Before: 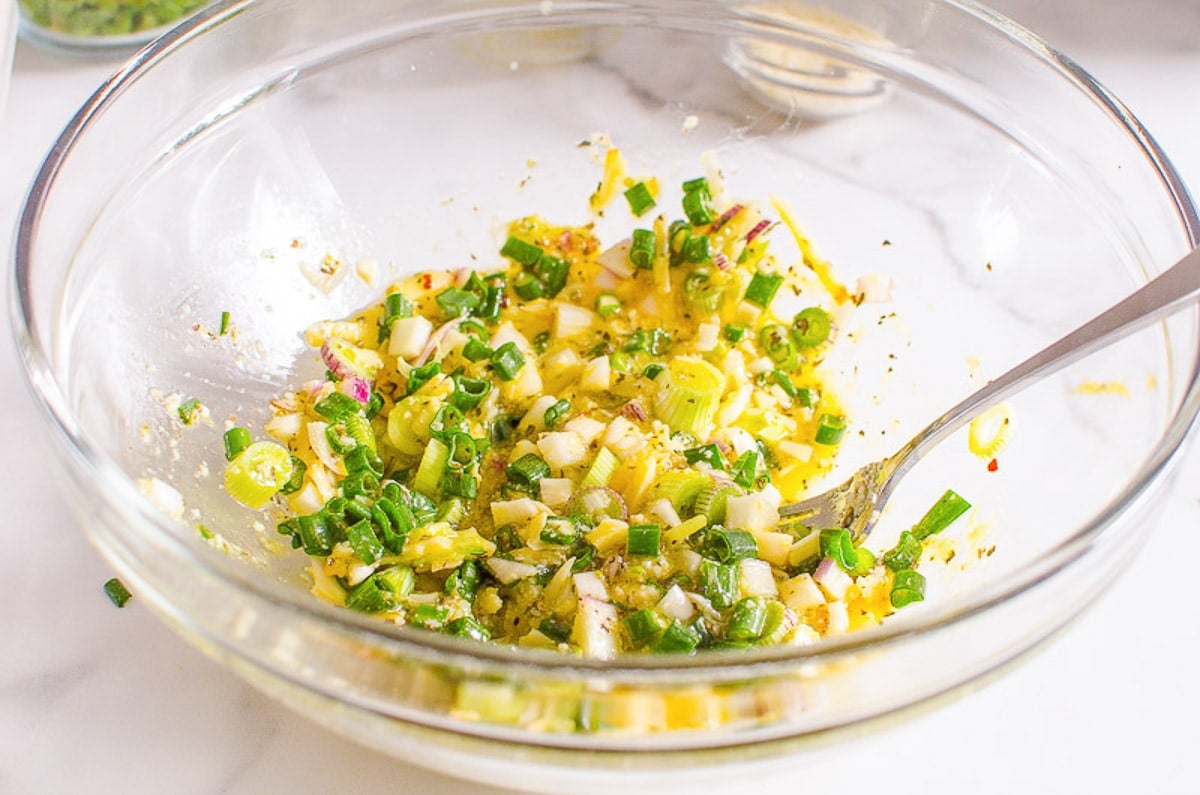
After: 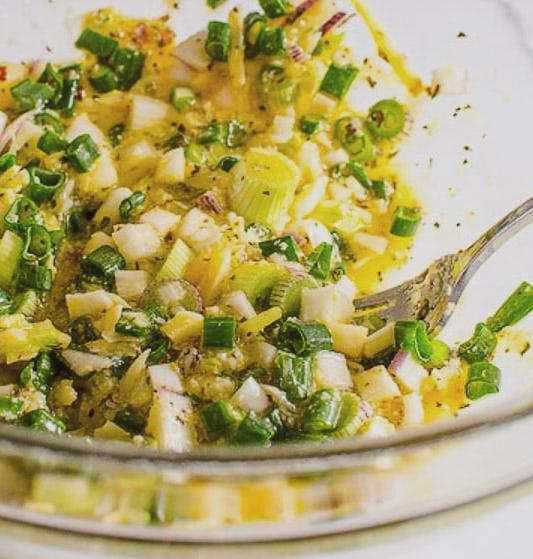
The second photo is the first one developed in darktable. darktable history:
exposure: black level correction -0.016, exposure -1.018 EV, compensate highlight preservation false
crop: left 35.432%, top 26.233%, right 20.145%, bottom 3.432%
tone equalizer: -8 EV -0.75 EV, -7 EV -0.7 EV, -6 EV -0.6 EV, -5 EV -0.4 EV, -3 EV 0.4 EV, -2 EV 0.6 EV, -1 EV 0.7 EV, +0 EV 0.75 EV, edges refinement/feathering 500, mask exposure compensation -1.57 EV, preserve details no
